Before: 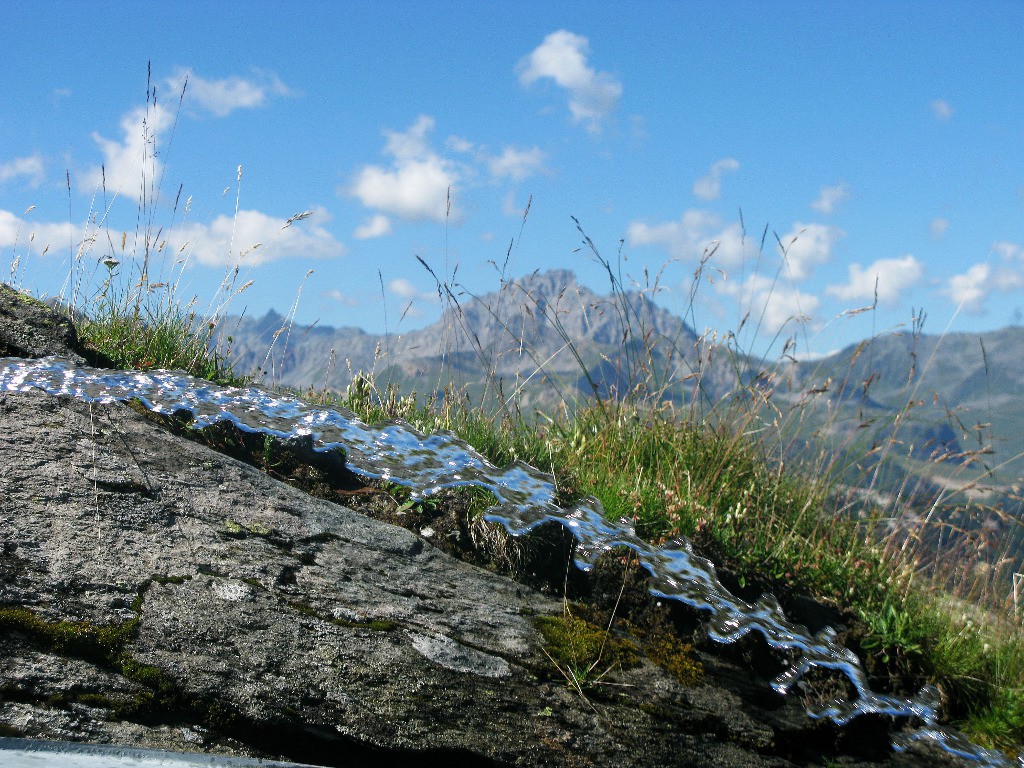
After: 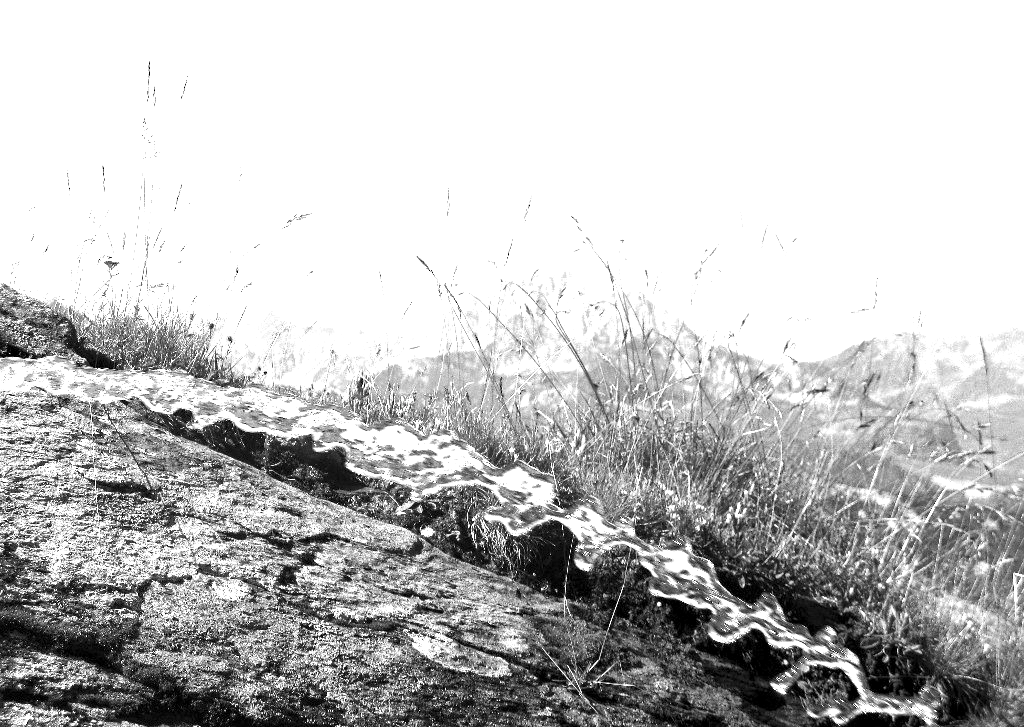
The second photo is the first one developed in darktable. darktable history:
crop and rotate: top 0.003%, bottom 5.262%
color zones: curves: ch0 [(0, 0.613) (0.01, 0.613) (0.245, 0.448) (0.498, 0.529) (0.642, 0.665) (0.879, 0.777) (0.99, 0.613)]; ch1 [(0, 0) (0.143, 0) (0.286, 0) (0.429, 0) (0.571, 0) (0.714, 0) (0.857, 0)]
local contrast: mode bilateral grid, contrast 21, coarseness 50, detail 158%, midtone range 0.2
exposure: exposure 1.52 EV, compensate exposure bias true, compensate highlight preservation false
haze removal: compatibility mode true, adaptive false
